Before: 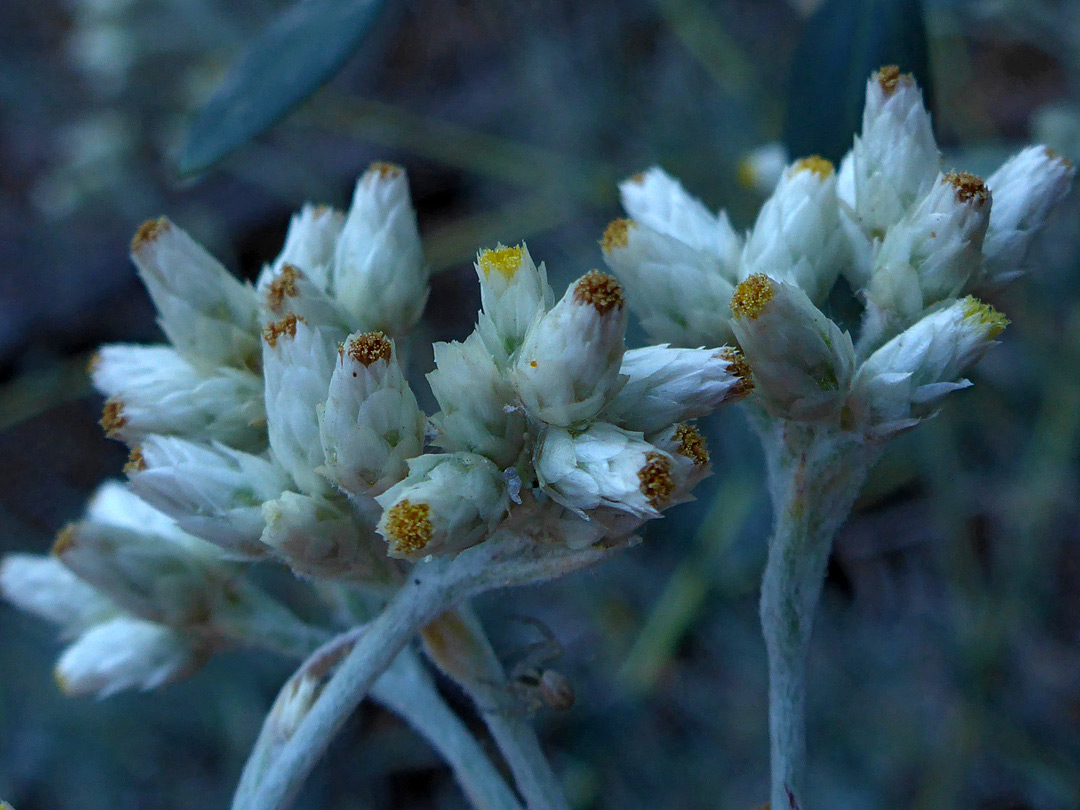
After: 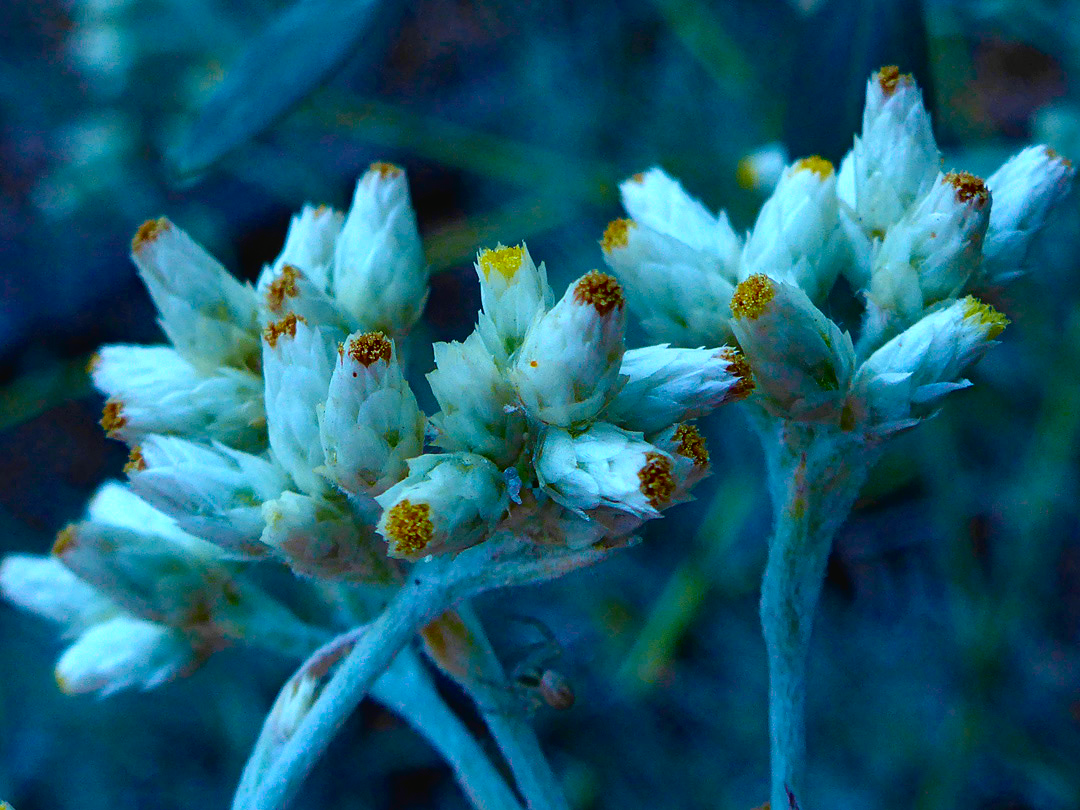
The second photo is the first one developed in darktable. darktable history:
color balance rgb: perceptual saturation grading › global saturation 20%, perceptual saturation grading › highlights -25%, perceptual saturation grading › shadows 25%, global vibrance 50%
tone curve: curves: ch0 [(0, 0.024) (0.049, 0.038) (0.176, 0.162) (0.311, 0.337) (0.416, 0.471) (0.565, 0.658) (0.817, 0.911) (1, 1)]; ch1 [(0, 0) (0.351, 0.347) (0.446, 0.42) (0.481, 0.463) (0.504, 0.504) (0.522, 0.521) (0.546, 0.563) (0.622, 0.664) (0.728, 0.786) (1, 1)]; ch2 [(0, 0) (0.327, 0.324) (0.427, 0.413) (0.458, 0.444) (0.502, 0.504) (0.526, 0.539) (0.547, 0.581) (0.601, 0.61) (0.76, 0.765) (1, 1)], color space Lab, independent channels, preserve colors none
